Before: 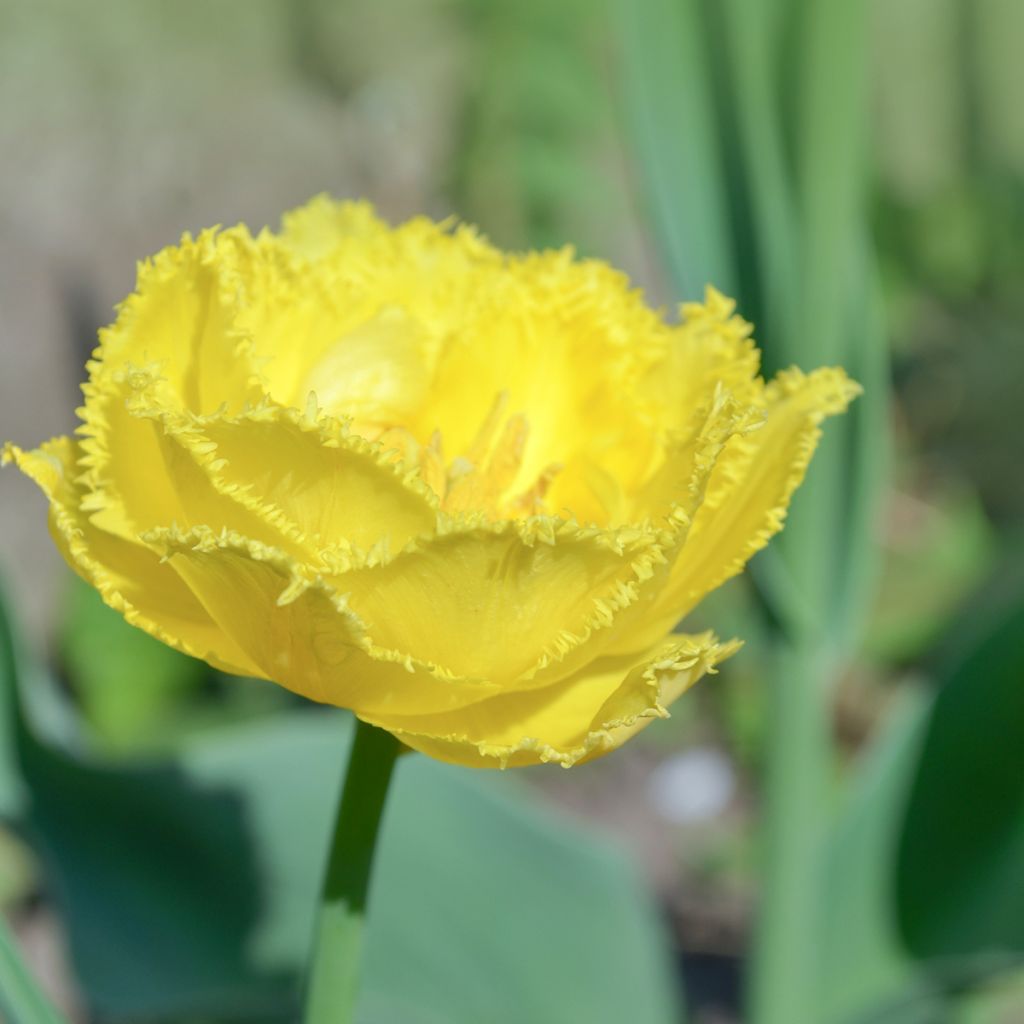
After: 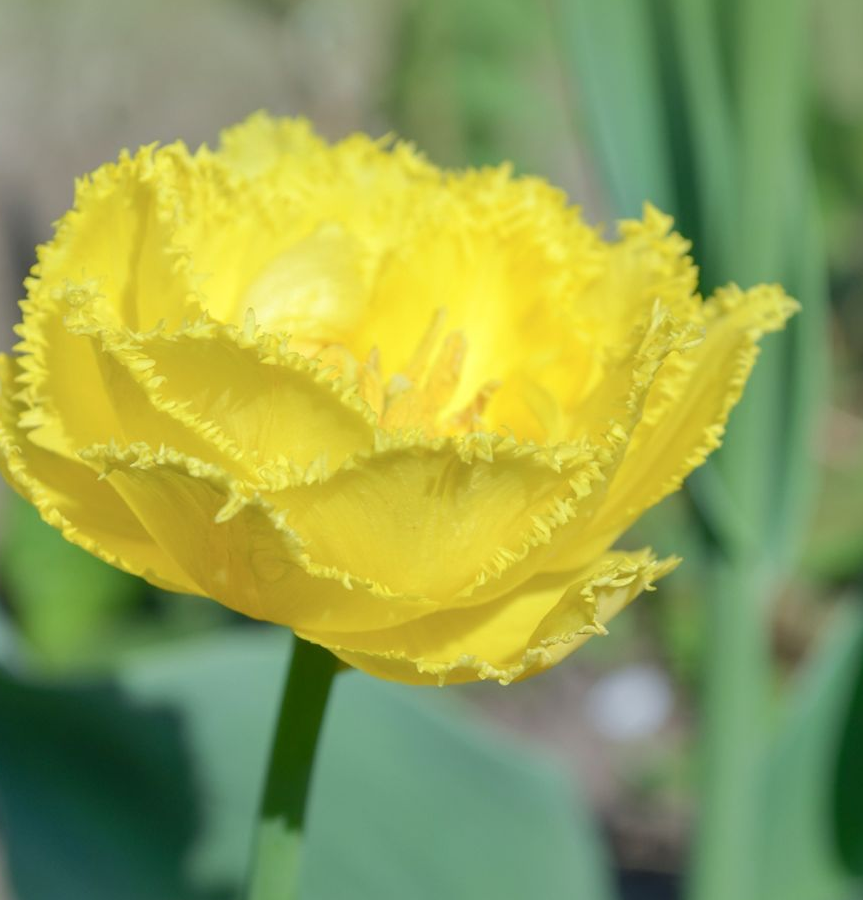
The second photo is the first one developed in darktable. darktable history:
crop: left 6.134%, top 8.157%, right 9.528%, bottom 3.94%
